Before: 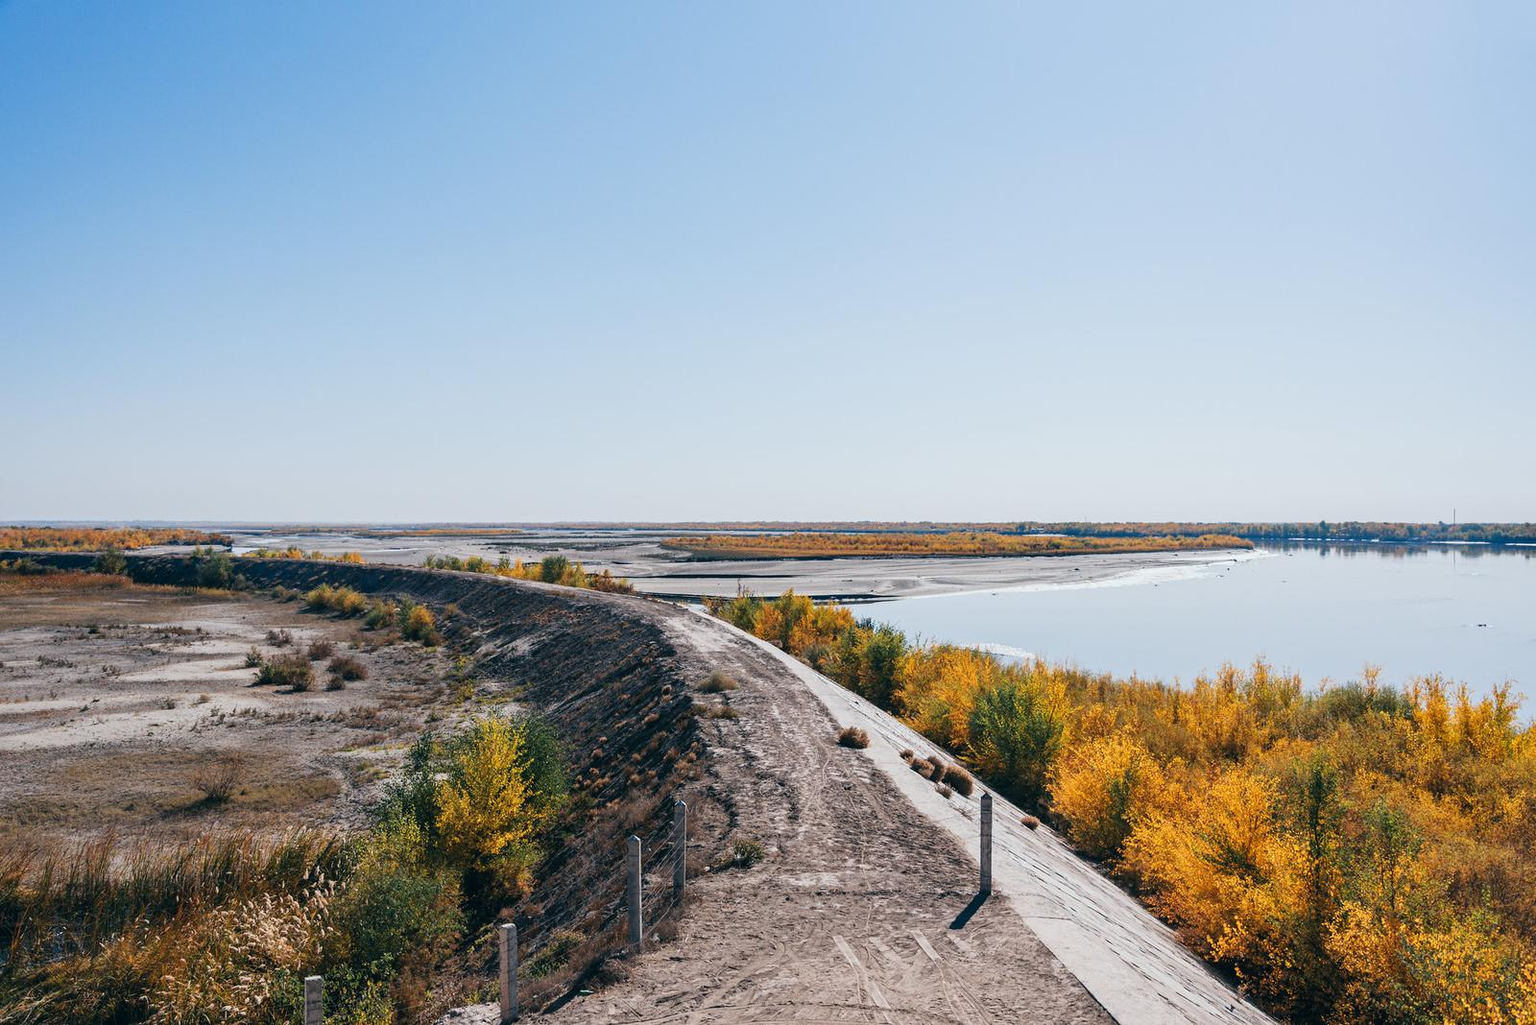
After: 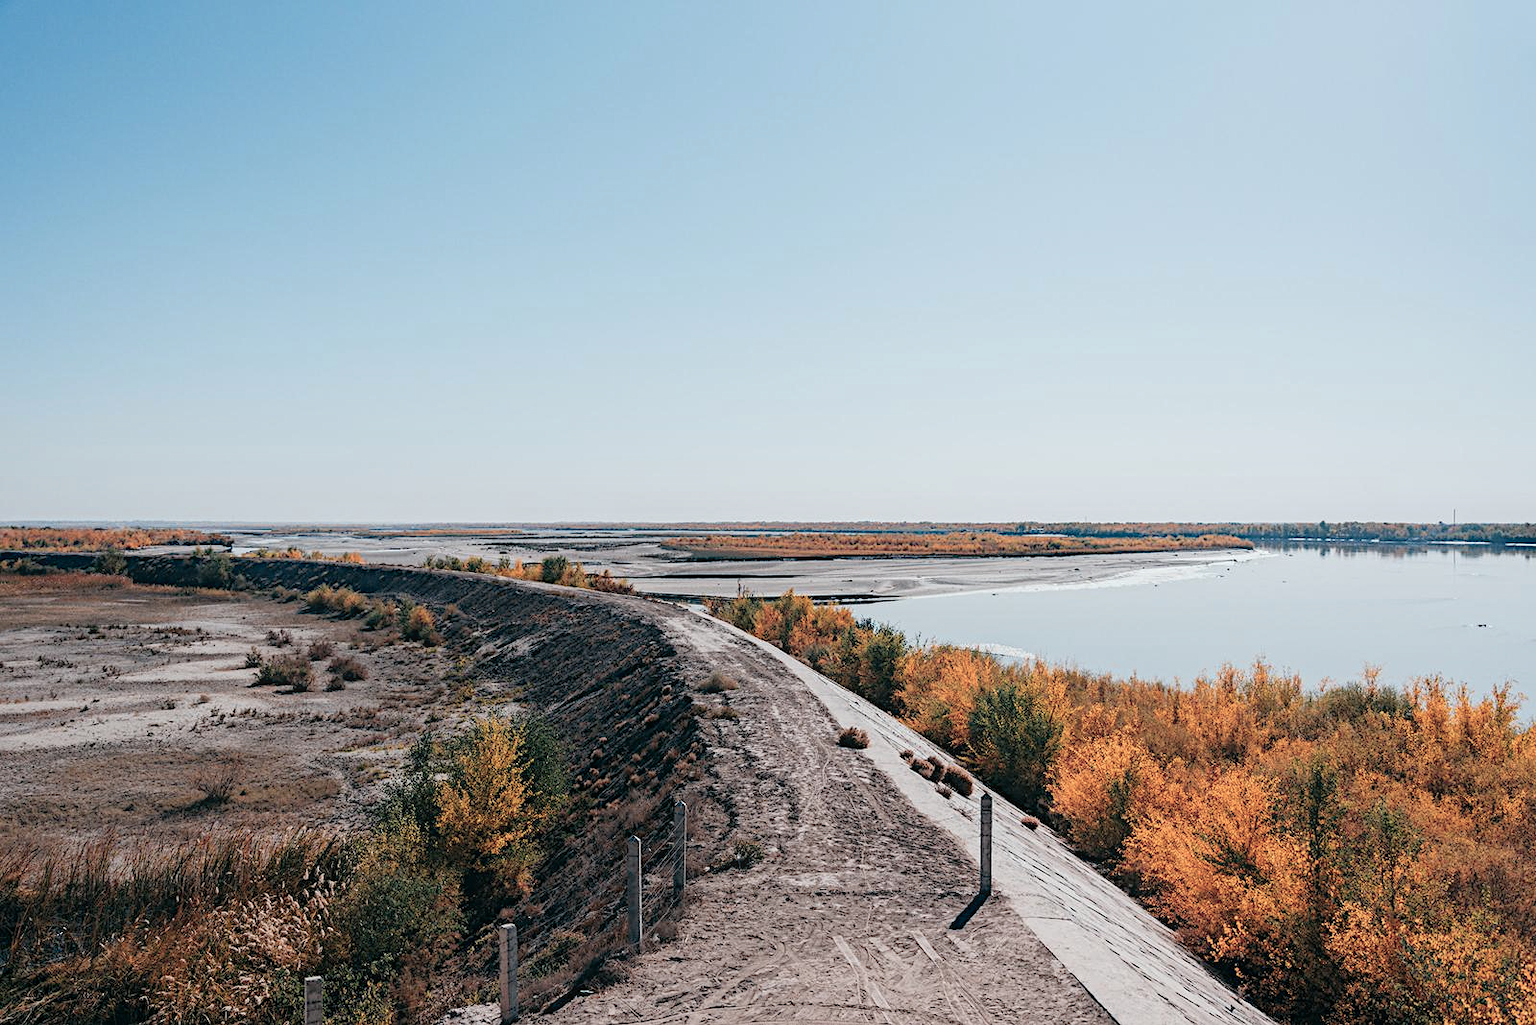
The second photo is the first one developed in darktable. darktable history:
contrast equalizer "texture": octaves 7, y [[0.6 ×6], [0.55 ×6], [0 ×6], [0 ×6], [0 ×6]], mix -0.36
color look up table "pastel": target L [51.39, 65.71, 52.93, 40.14, 55.11, 70.72, 67.66, 40.02, 51.12, 30.33, 72.53, 73.94, 25.78, 46.2, 44.1, 83.73, 53.94, 48.04, 96.54, 81.26, 66.77, 50.87, 35.66, 20.46, 0 ×25], target a [8.254, 18.13, -1.88, -13.1, 8.84, -33.4, 40.12, 10.41, 46.34, 22.98, -20.18, 19.36, 12.82, -37.32, 48.96, -20.04, 51.91, -25.1, -0.43, -0.64, -0.73, -0.15, -0.42, -0.08, 0 ×25], target b [8.63, 17.81, -21.93, 18.91, -25.4, -0.2, 63.51, -45.96, 15.61, -21.59, 58.6, 67.86, -45.49, 23.34, 25.19, 59.3, -15.13, -25.1, 1.19, -0.34, -0.5, -0.27, -1.23, -0.97, 0 ×25], num patches 24
diffuse or sharpen "_builtin_sharpen demosaicing | AA filter": edge sensitivity 1, 1st order anisotropy 100%, 2nd order anisotropy 100%, 3rd order anisotropy 100%, 4th order anisotropy 100%, 1st order speed -25%, 2nd order speed -25%, 3rd order speed -25%, 4th order speed -25%
color balance rgb "pastel": shadows lift › chroma 1%, shadows lift › hue 335°, power › hue 335°, highlights gain › chroma 2%, highlights gain › hue 164.32°, global offset › luminance 0.2%, perceptual saturation grading › global saturation 50%, global vibrance 30%
rgb primaries "pastel": tint hue -1.04°, red hue -0.035, red purity 0.85, green hue 0.087, green purity 0.9, blue hue -0.122, blue purity 0.95
